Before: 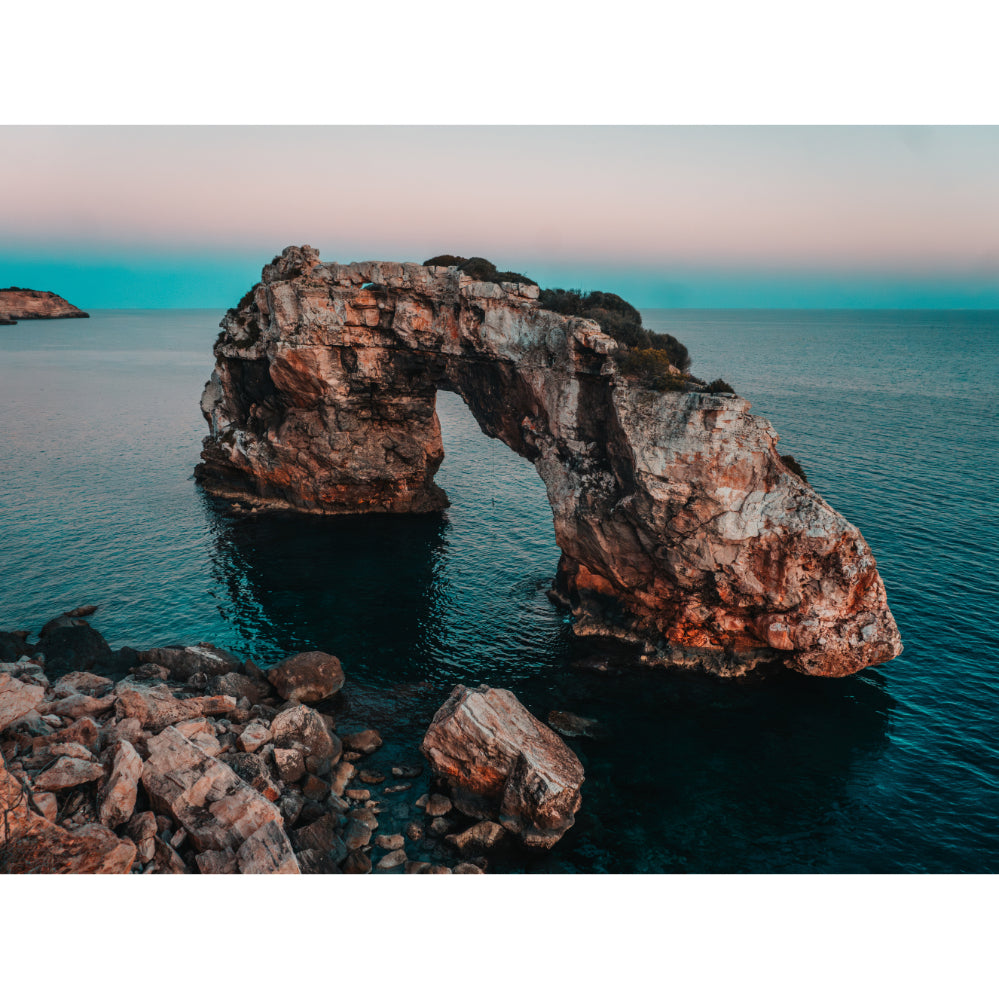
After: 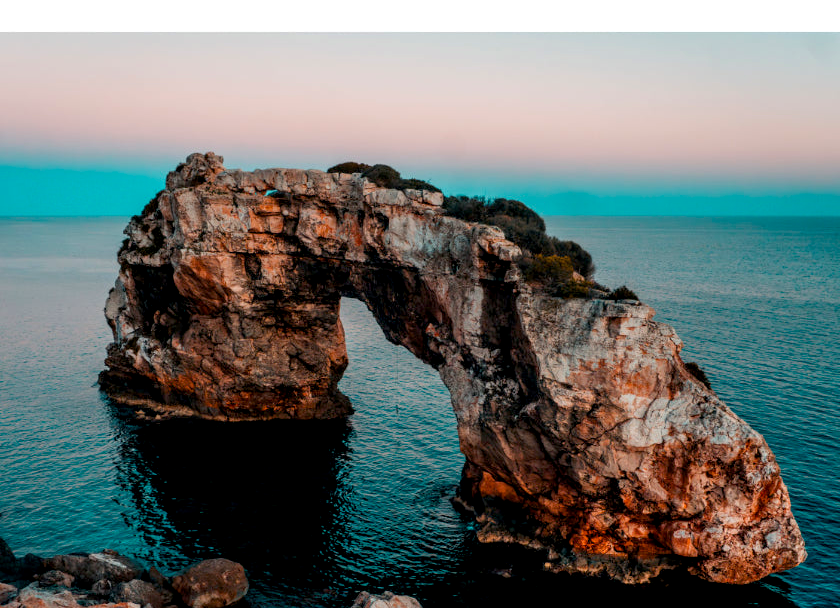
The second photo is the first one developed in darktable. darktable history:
exposure: black level correction 0.009, exposure 0.123 EV, compensate highlight preservation false
crop and rotate: left 9.703%, top 9.481%, right 6.157%, bottom 29.652%
color balance rgb: linear chroma grading › global chroma 14.356%, perceptual saturation grading › global saturation 10.581%
